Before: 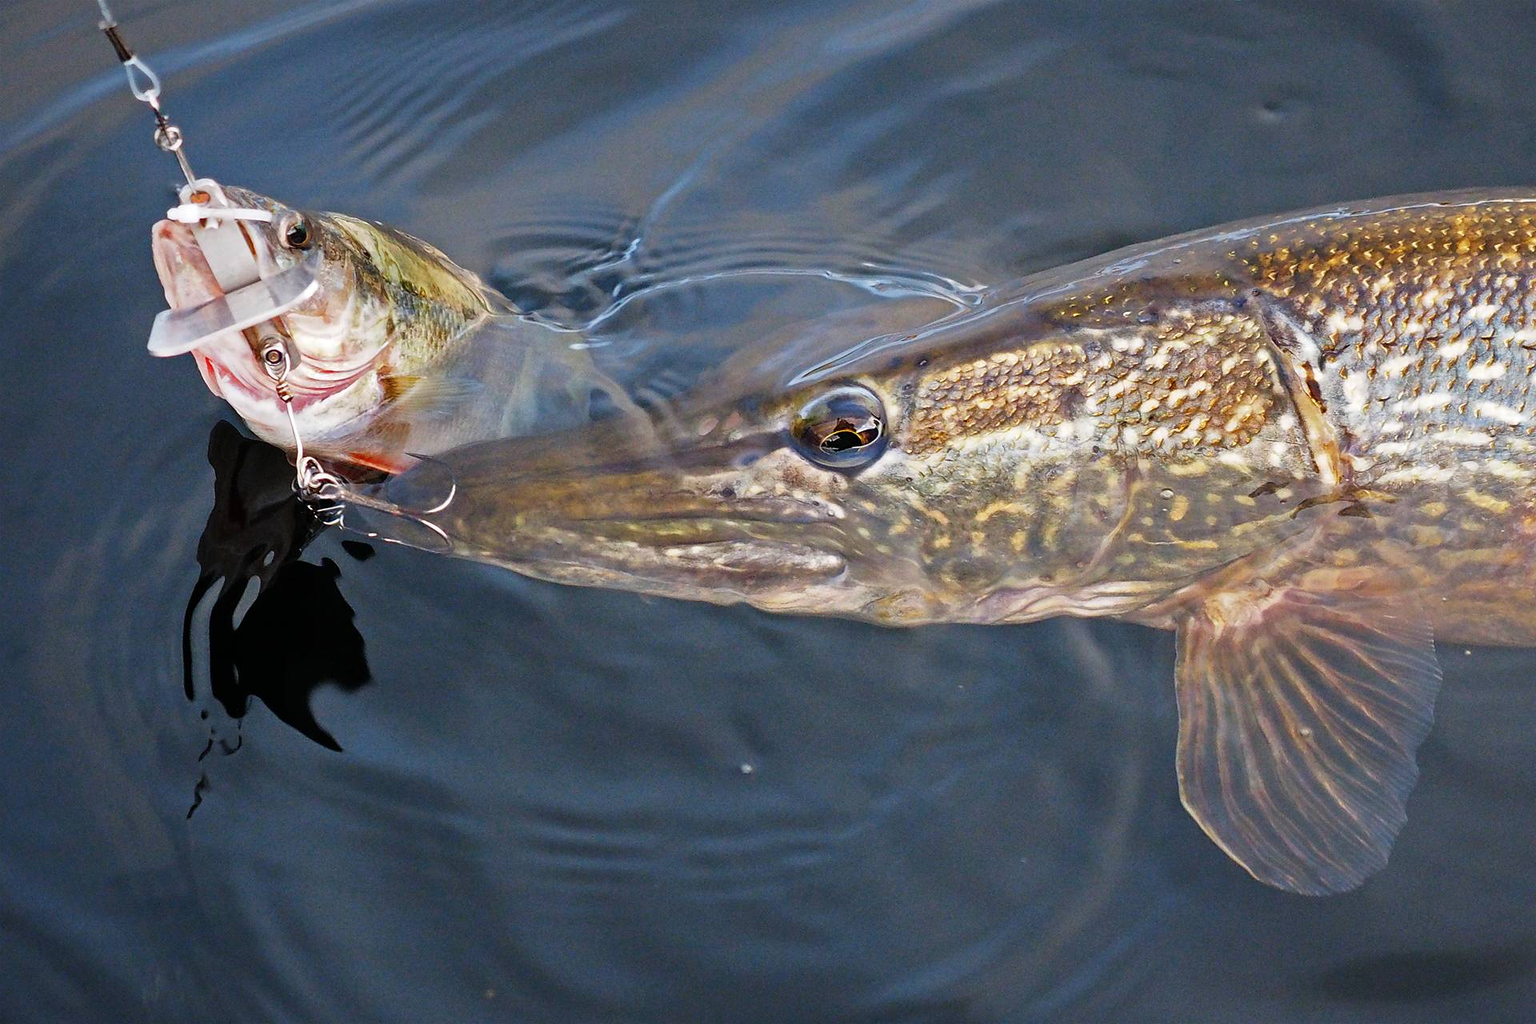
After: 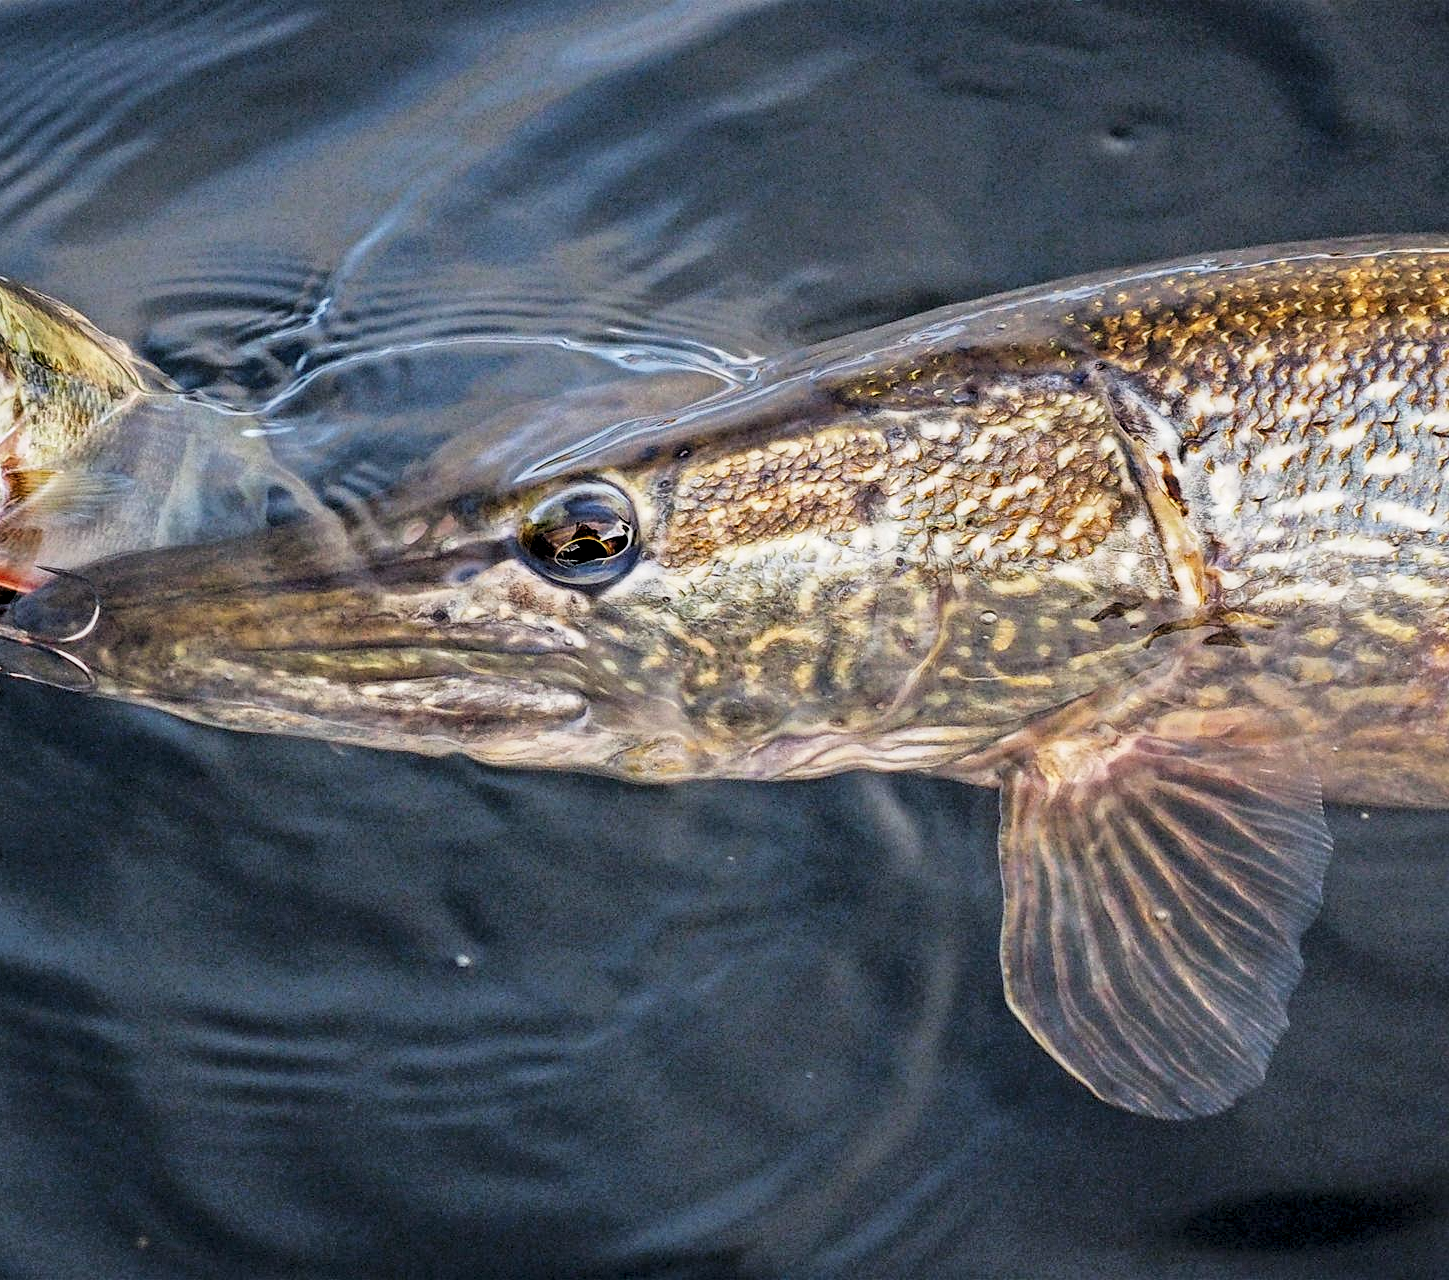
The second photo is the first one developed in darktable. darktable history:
crop and rotate: left 24.488%
filmic rgb: black relative exposure -7.65 EV, white relative exposure 4.56 EV, hardness 3.61, contrast 1.239
local contrast: highlights 104%, shadows 101%, detail 201%, midtone range 0.2
